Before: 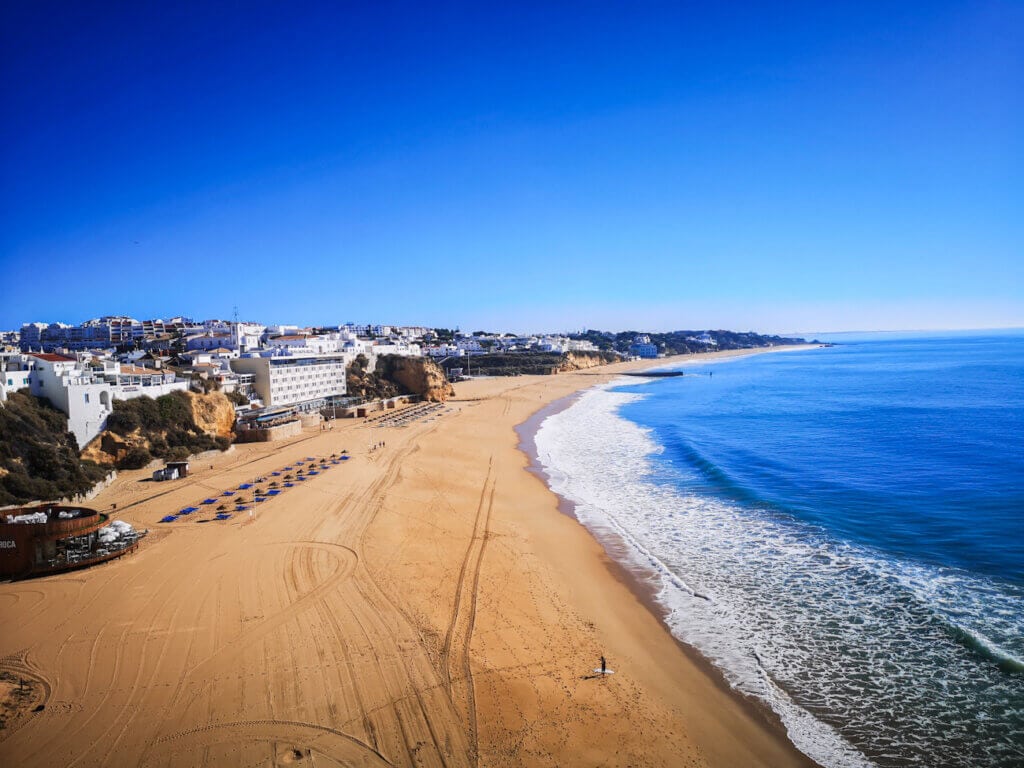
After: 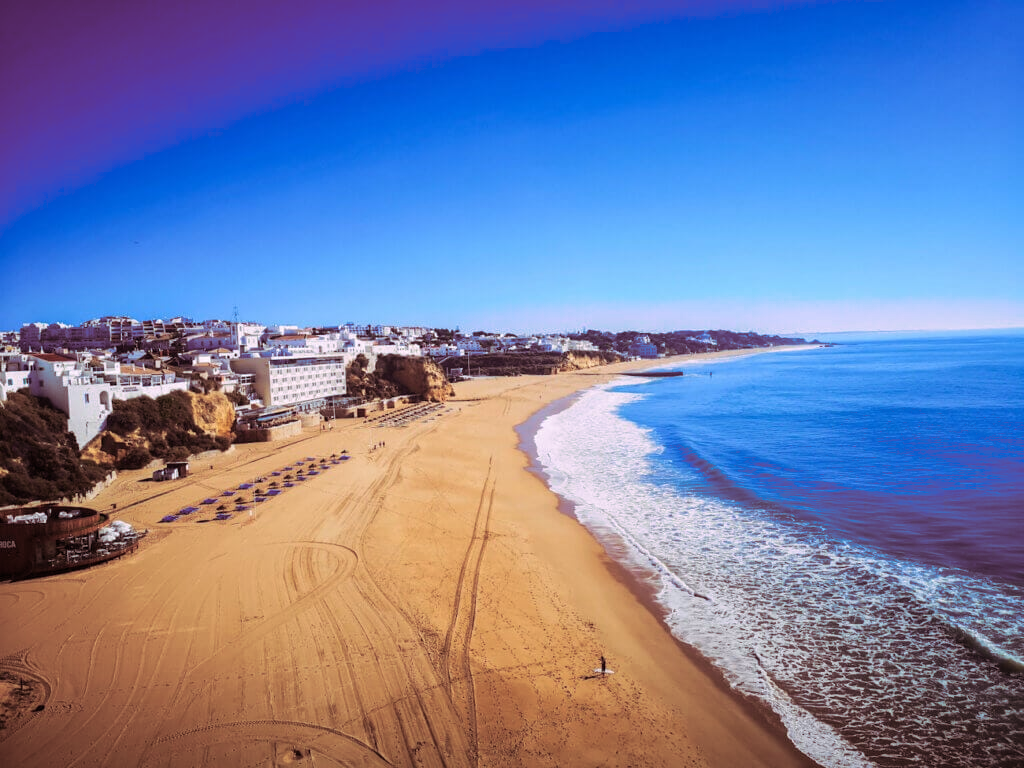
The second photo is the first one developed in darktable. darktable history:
split-toning: highlights › hue 298.8°, highlights › saturation 0.73, compress 41.76%
velvia: on, module defaults
